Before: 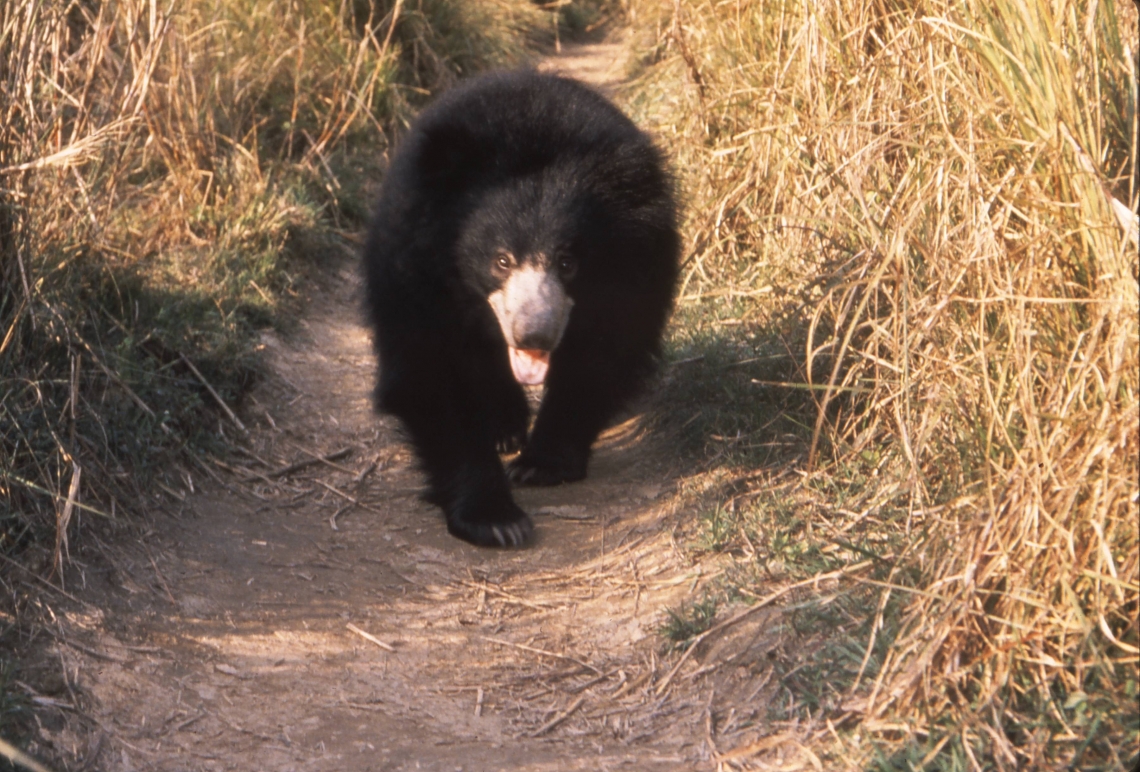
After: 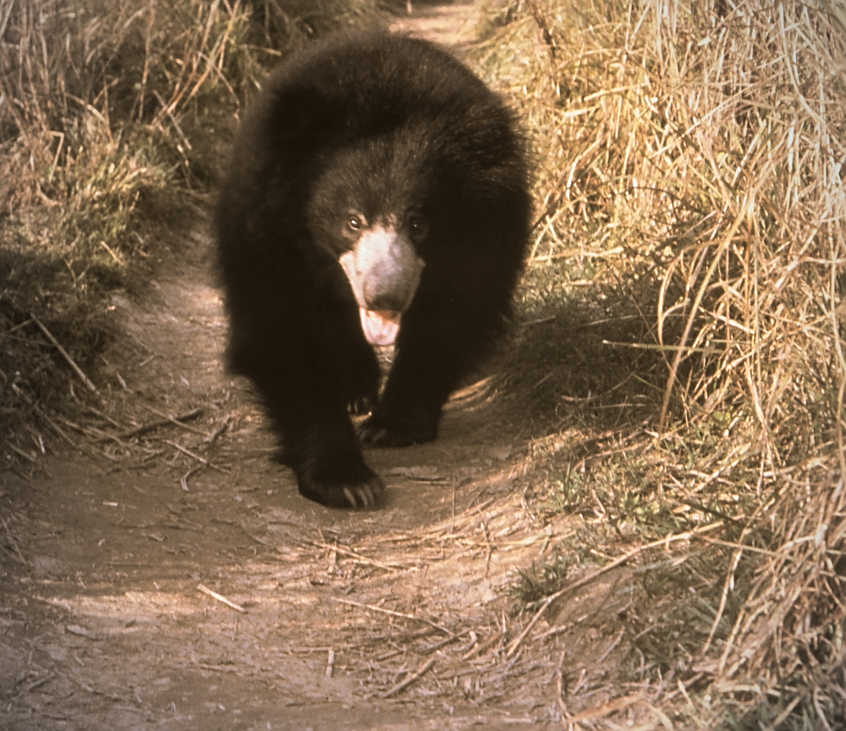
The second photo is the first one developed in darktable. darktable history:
vignetting: on, module defaults
crop and rotate: left 13.15%, top 5.251%, right 12.609%
white balance: red 1.009, blue 0.985
sharpen: on, module defaults
split-toning: shadows › hue 37.98°, highlights › hue 185.58°, balance -55.261
